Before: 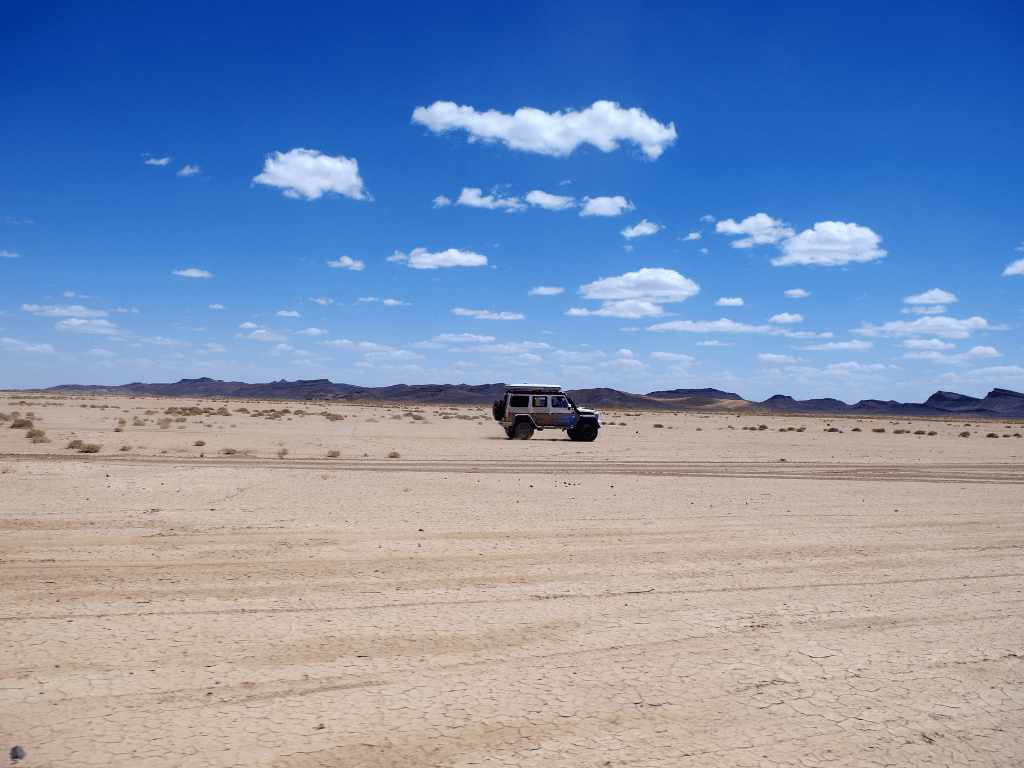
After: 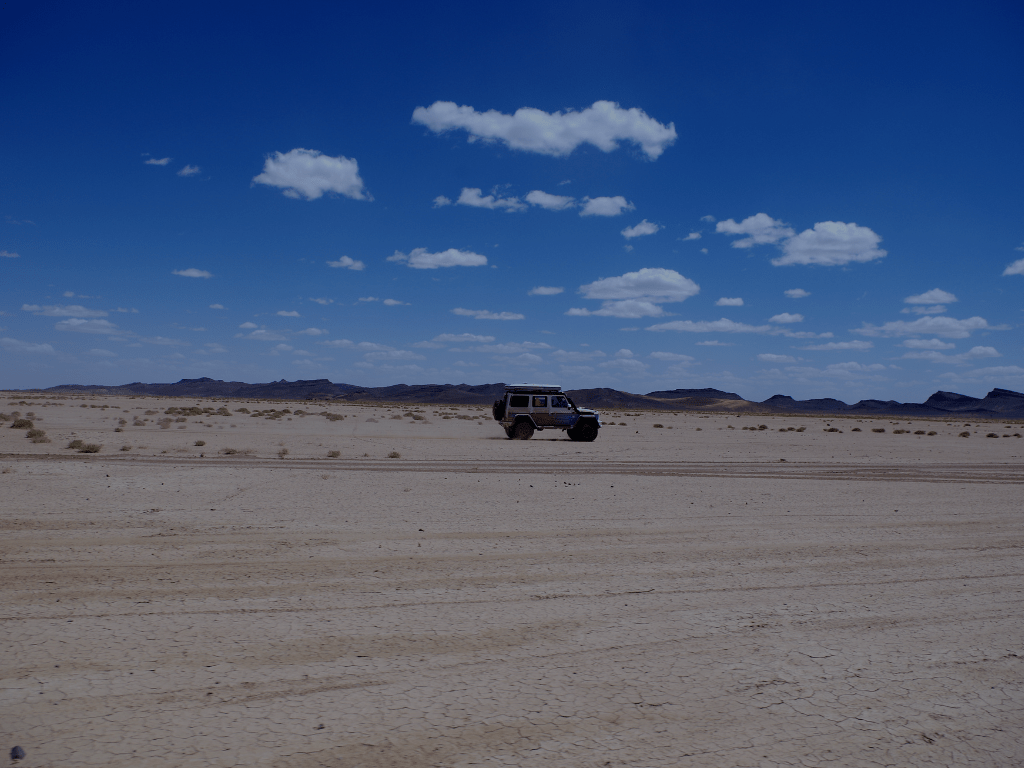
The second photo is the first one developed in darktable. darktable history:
exposure: exposure -1.468 EV, compensate highlight preservation false
white balance: red 0.954, blue 1.079
